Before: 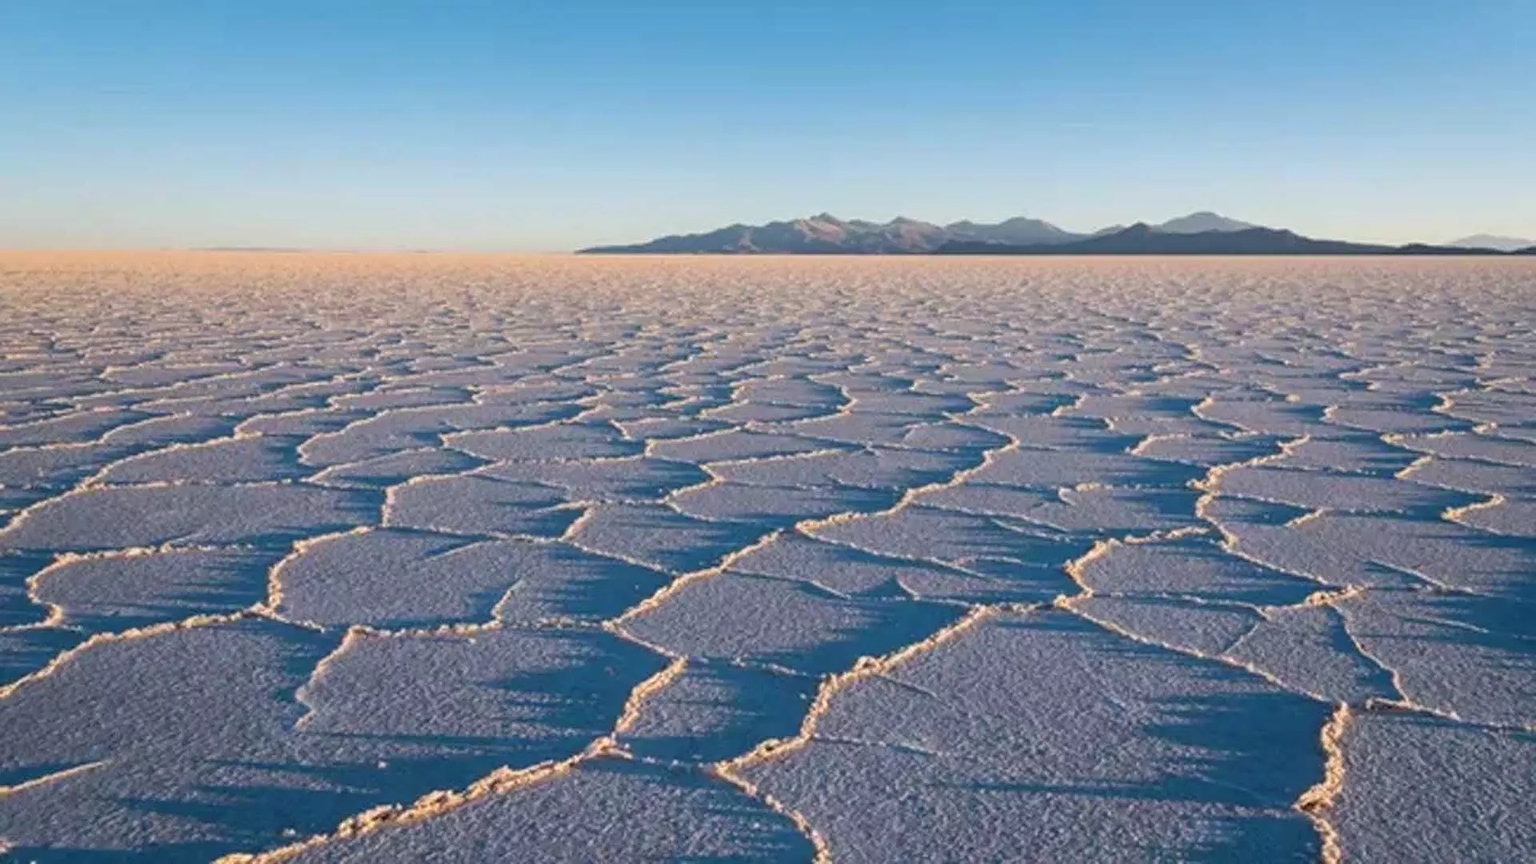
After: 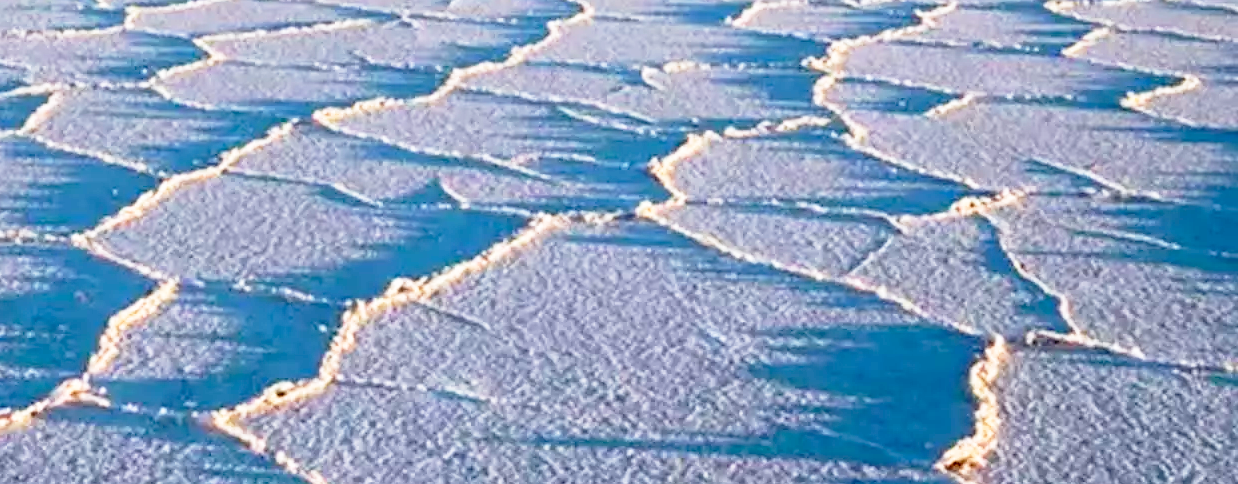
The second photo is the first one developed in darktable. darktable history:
crop and rotate: left 35.509%, top 50.238%, bottom 4.934%
base curve: curves: ch0 [(0, 0) (0.012, 0.01) (0.073, 0.168) (0.31, 0.711) (0.645, 0.957) (1, 1)], preserve colors none
